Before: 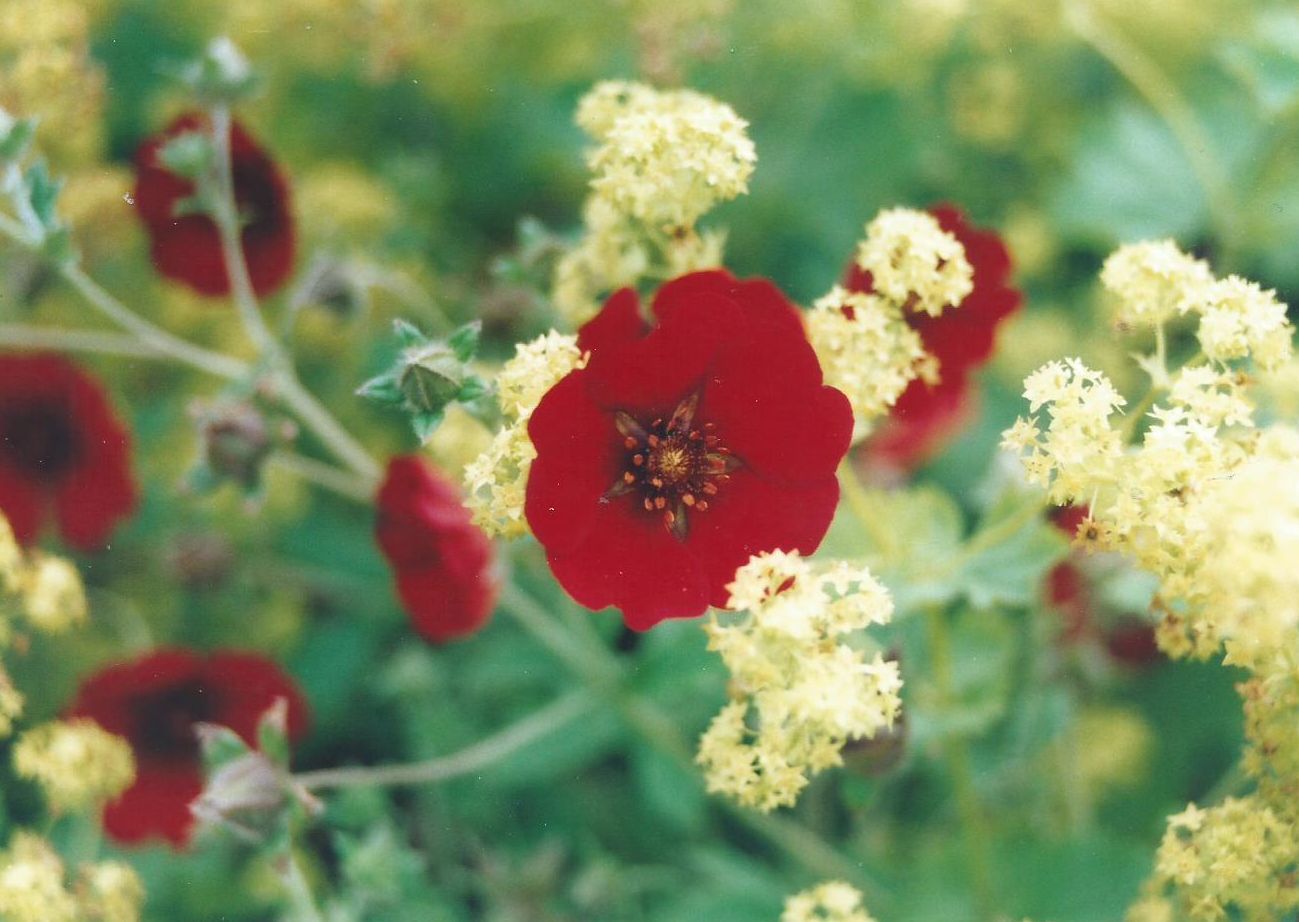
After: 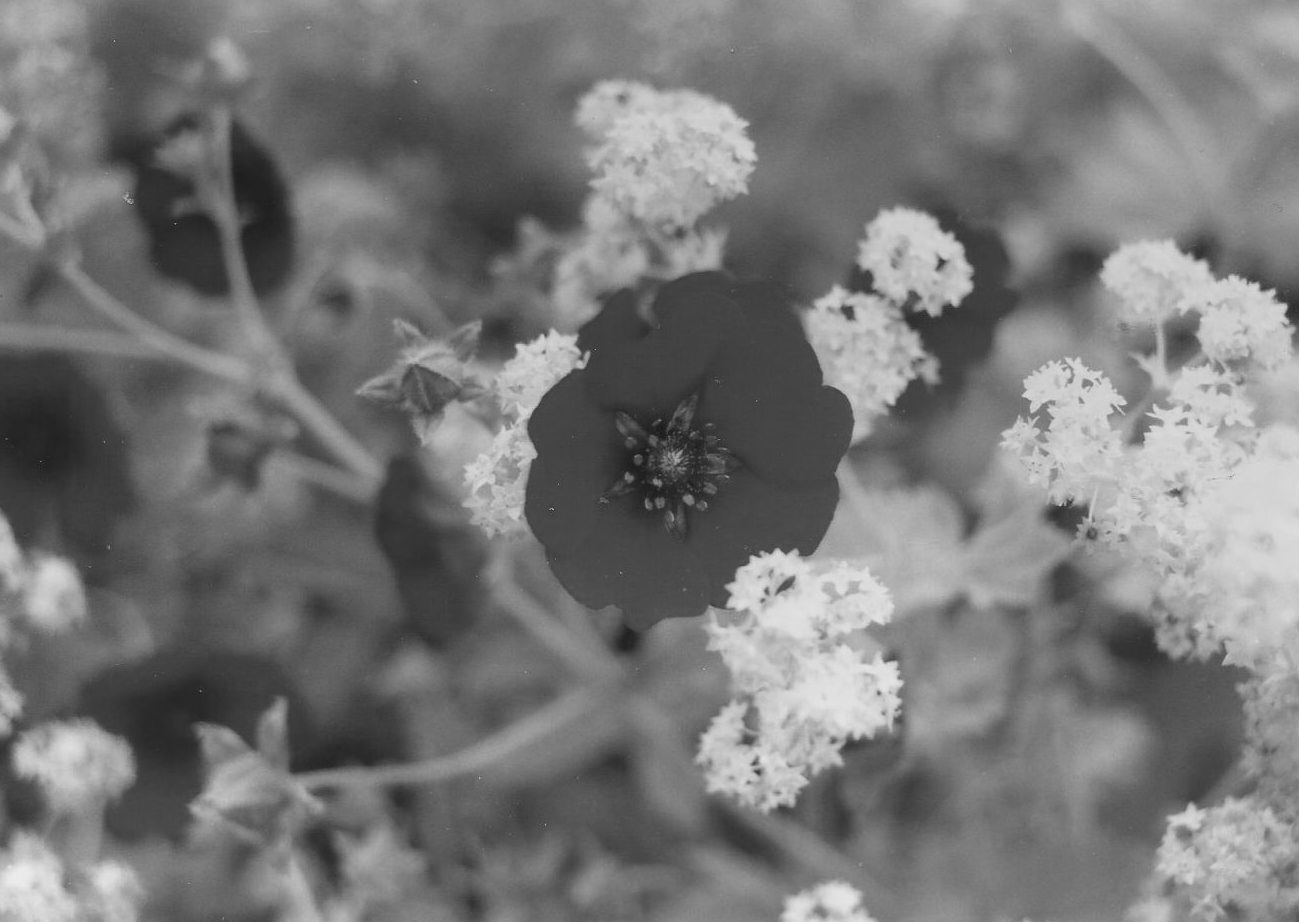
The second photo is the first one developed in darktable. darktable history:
monochrome: on, module defaults
graduated density: rotation 5.63°, offset 76.9
